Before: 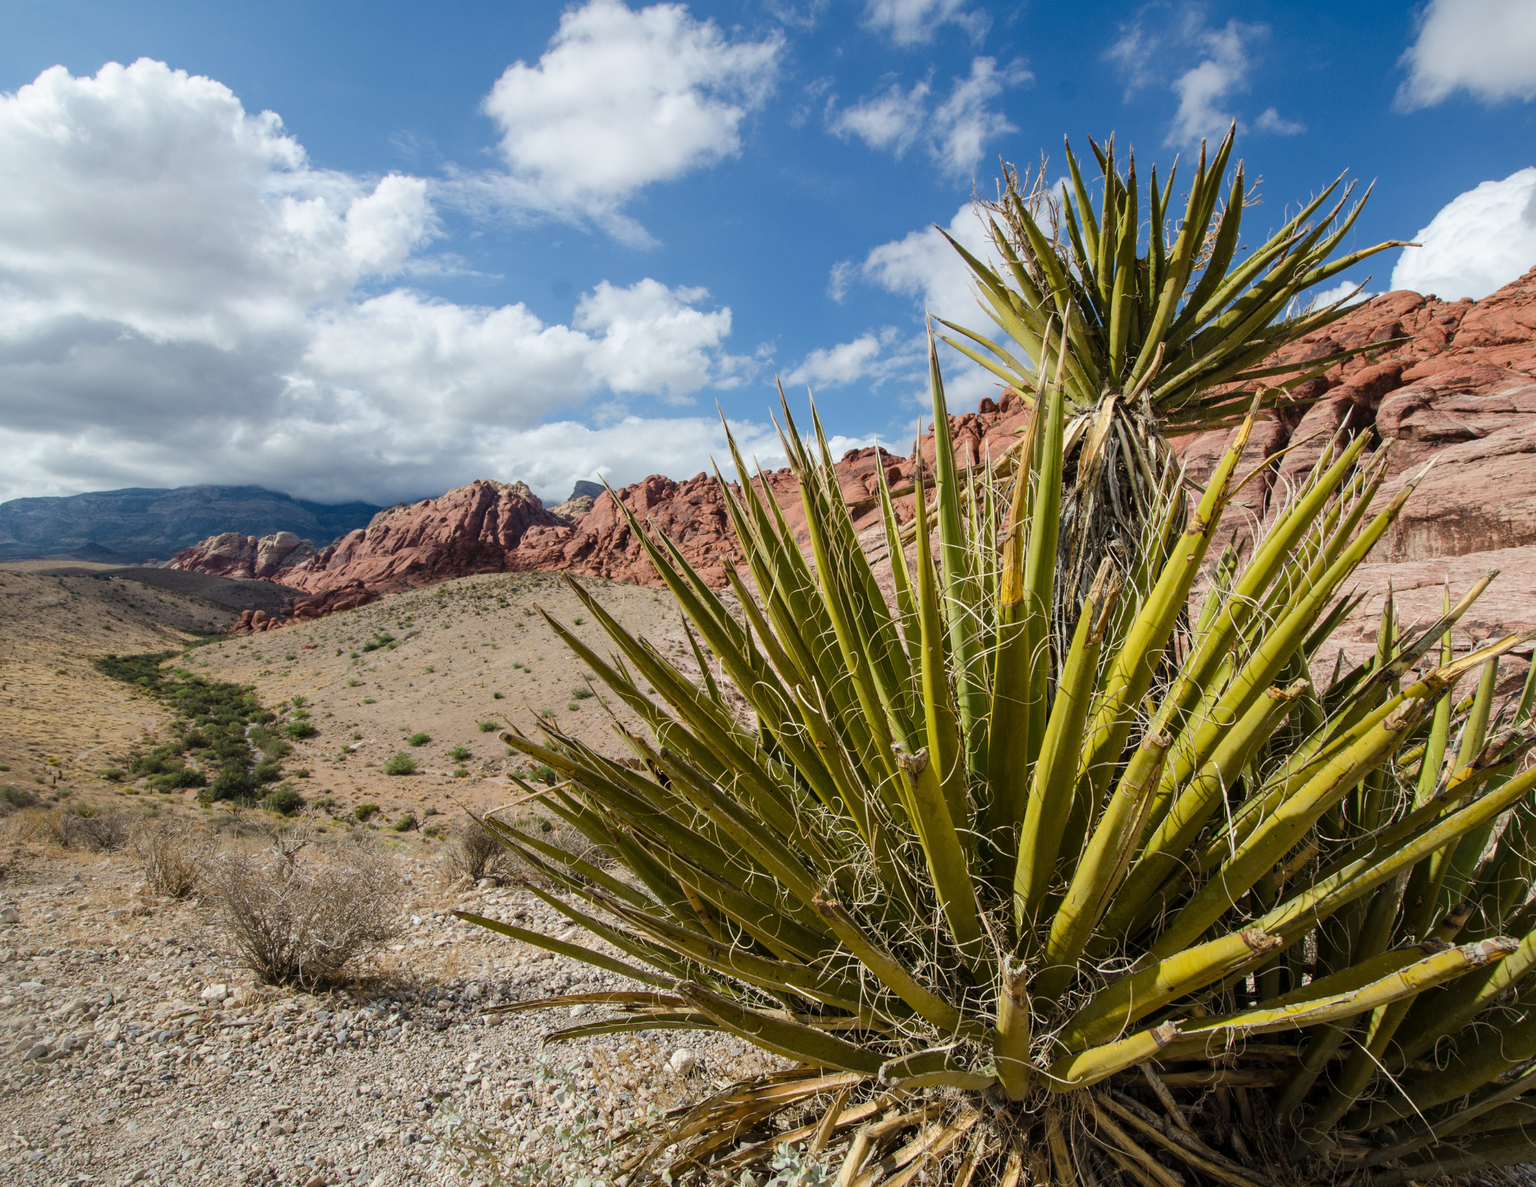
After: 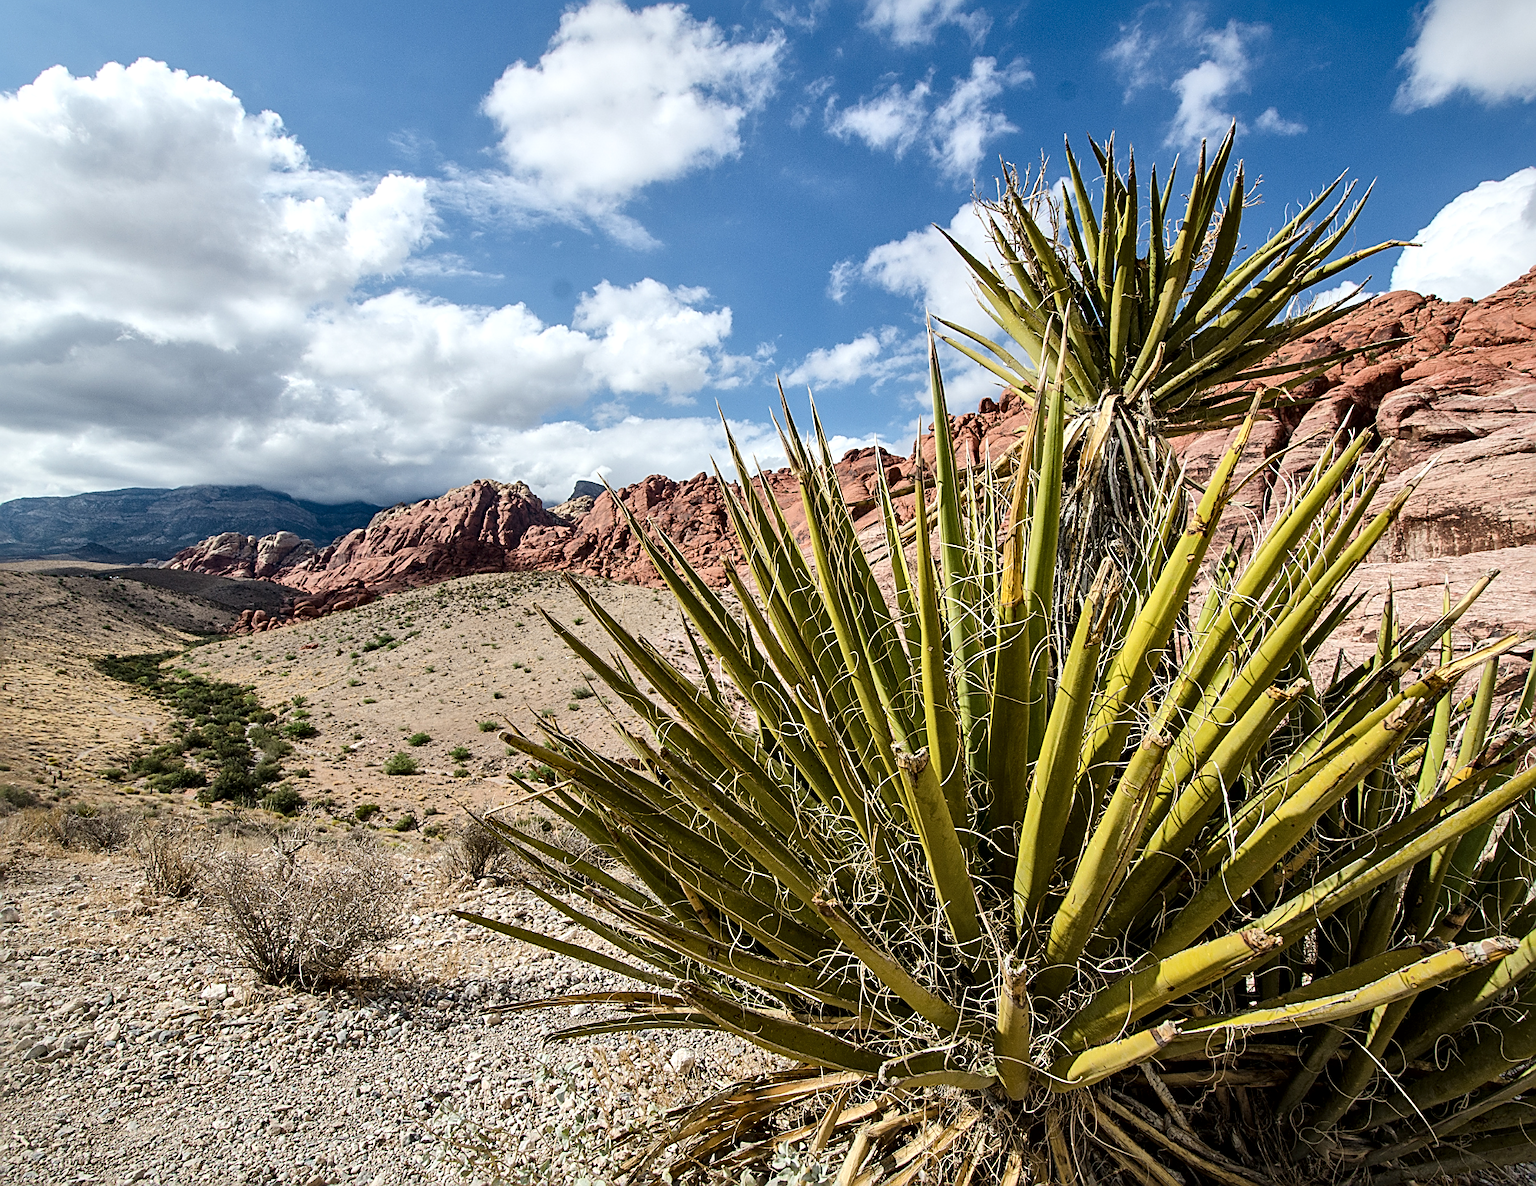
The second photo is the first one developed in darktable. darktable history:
sharpen: amount 0.91
local contrast: mode bilateral grid, contrast 24, coarseness 60, detail 152%, midtone range 0.2
contrast brightness saturation: contrast 0.154, brightness 0.053
